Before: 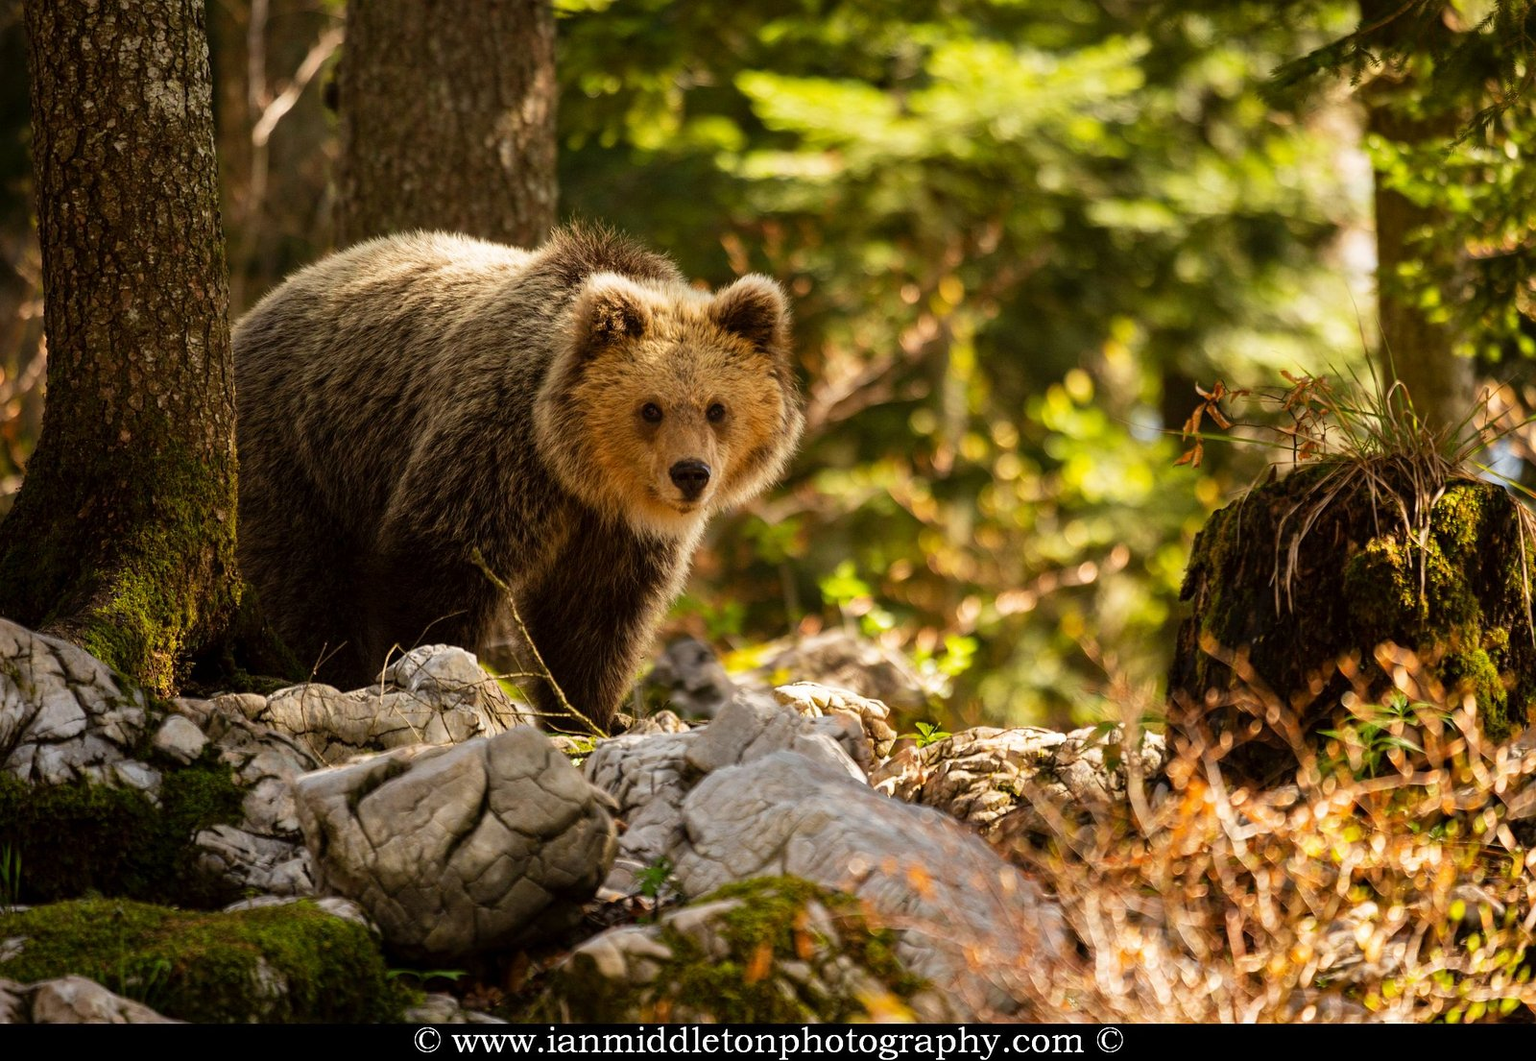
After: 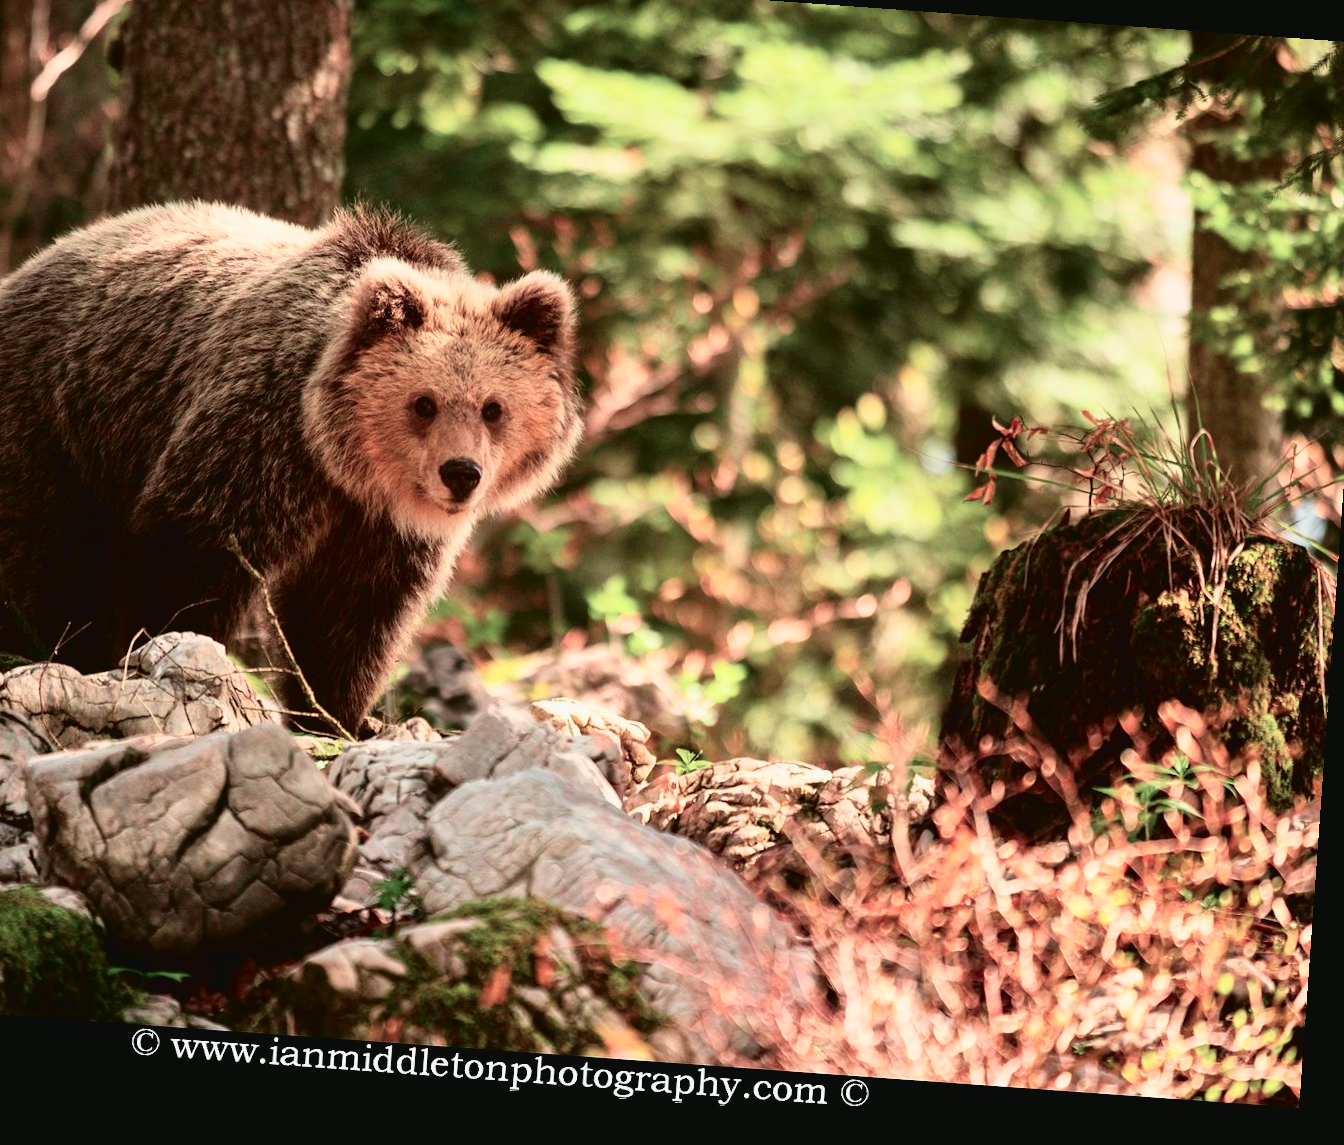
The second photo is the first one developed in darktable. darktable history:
tone curve: curves: ch0 [(0.003, 0.032) (0.037, 0.037) (0.142, 0.117) (0.279, 0.311) (0.405, 0.49) (0.526, 0.651) (0.722, 0.857) (0.875, 0.946) (1, 0.98)]; ch1 [(0, 0) (0.305, 0.325) (0.453, 0.437) (0.482, 0.474) (0.501, 0.498) (0.515, 0.523) (0.559, 0.591) (0.6, 0.643) (0.656, 0.707) (1, 1)]; ch2 [(0, 0) (0.323, 0.277) (0.424, 0.396) (0.479, 0.484) (0.499, 0.502) (0.515, 0.537) (0.573, 0.602) (0.653, 0.675) (0.75, 0.756) (1, 1)], color space Lab, independent channels, preserve colors none
color contrast: blue-yellow contrast 0.62
crop and rotate: left 17.959%, top 5.771%, right 1.742%
rotate and perspective: rotation 4.1°, automatic cropping off
